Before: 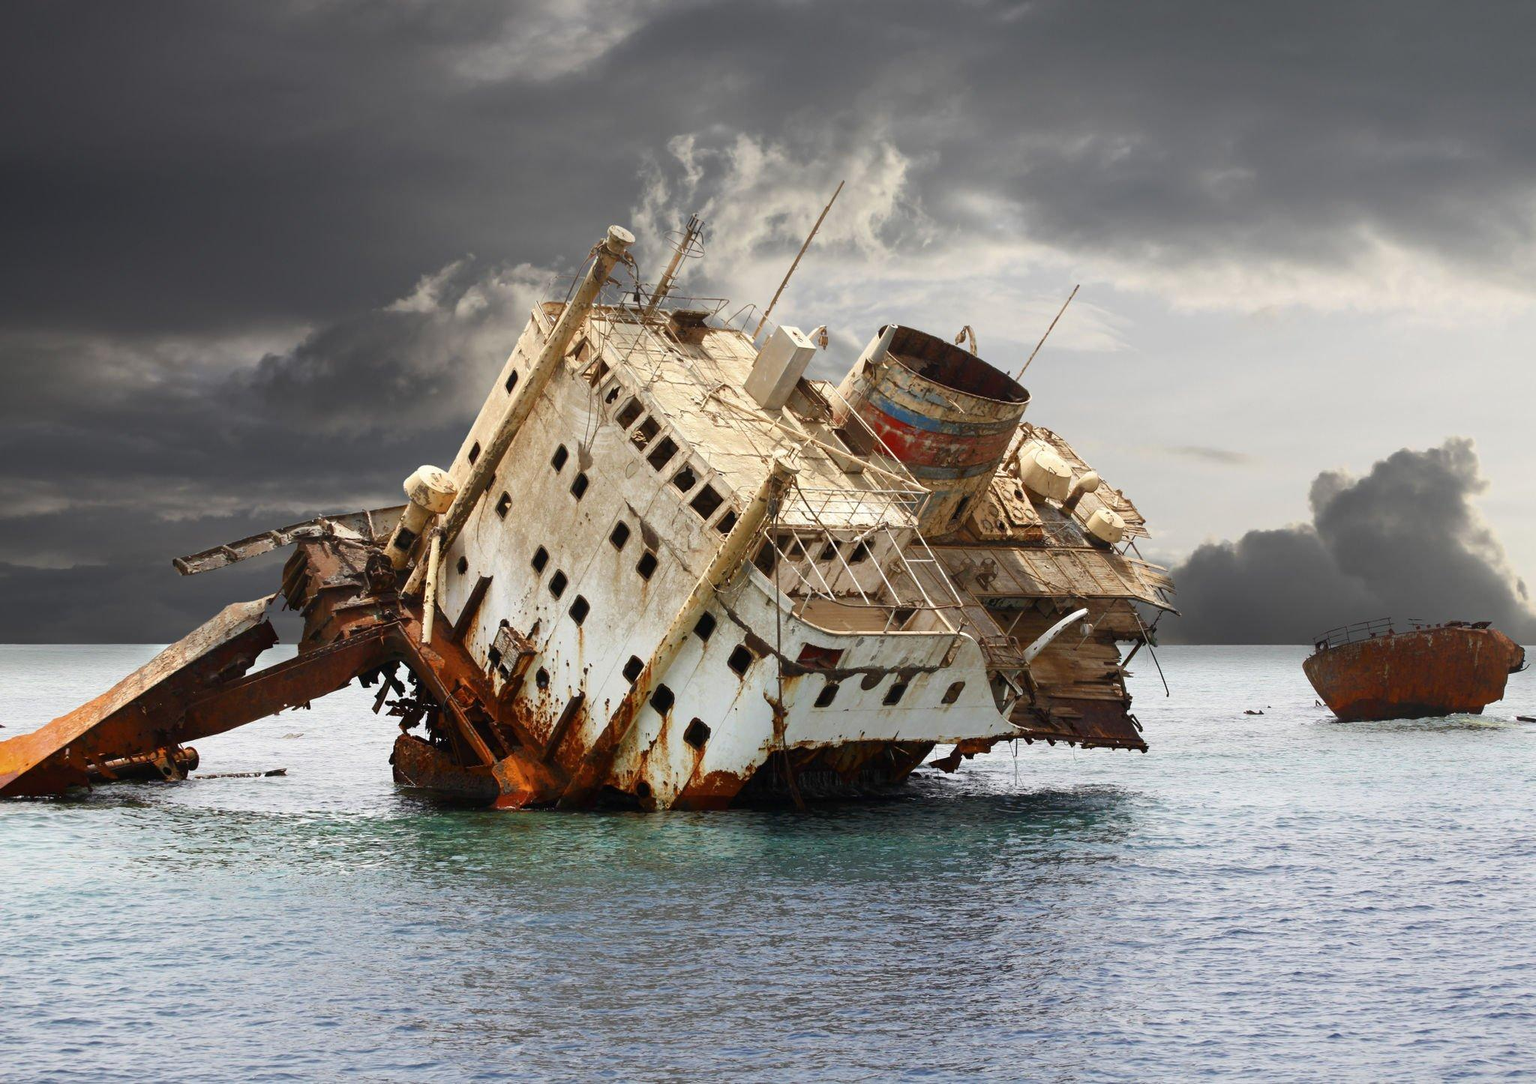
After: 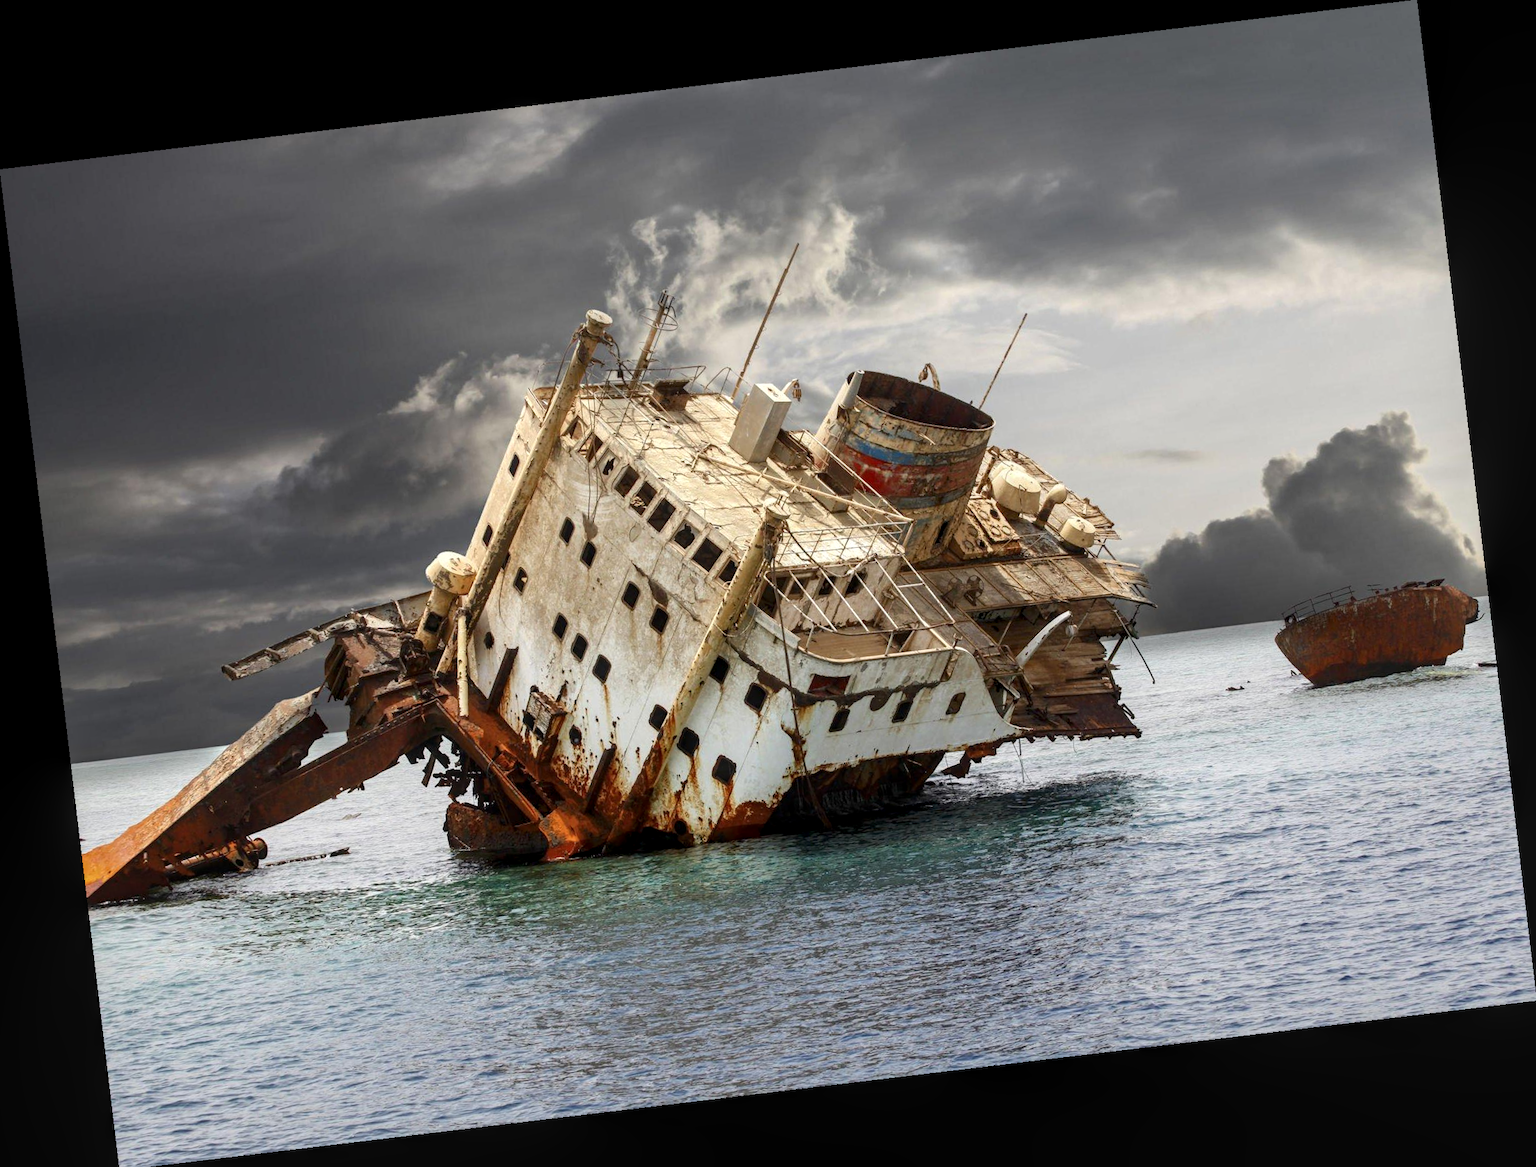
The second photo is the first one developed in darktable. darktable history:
crop: top 0.05%, bottom 0.098%
local contrast: detail 130%
rotate and perspective: rotation -6.83°, automatic cropping off
